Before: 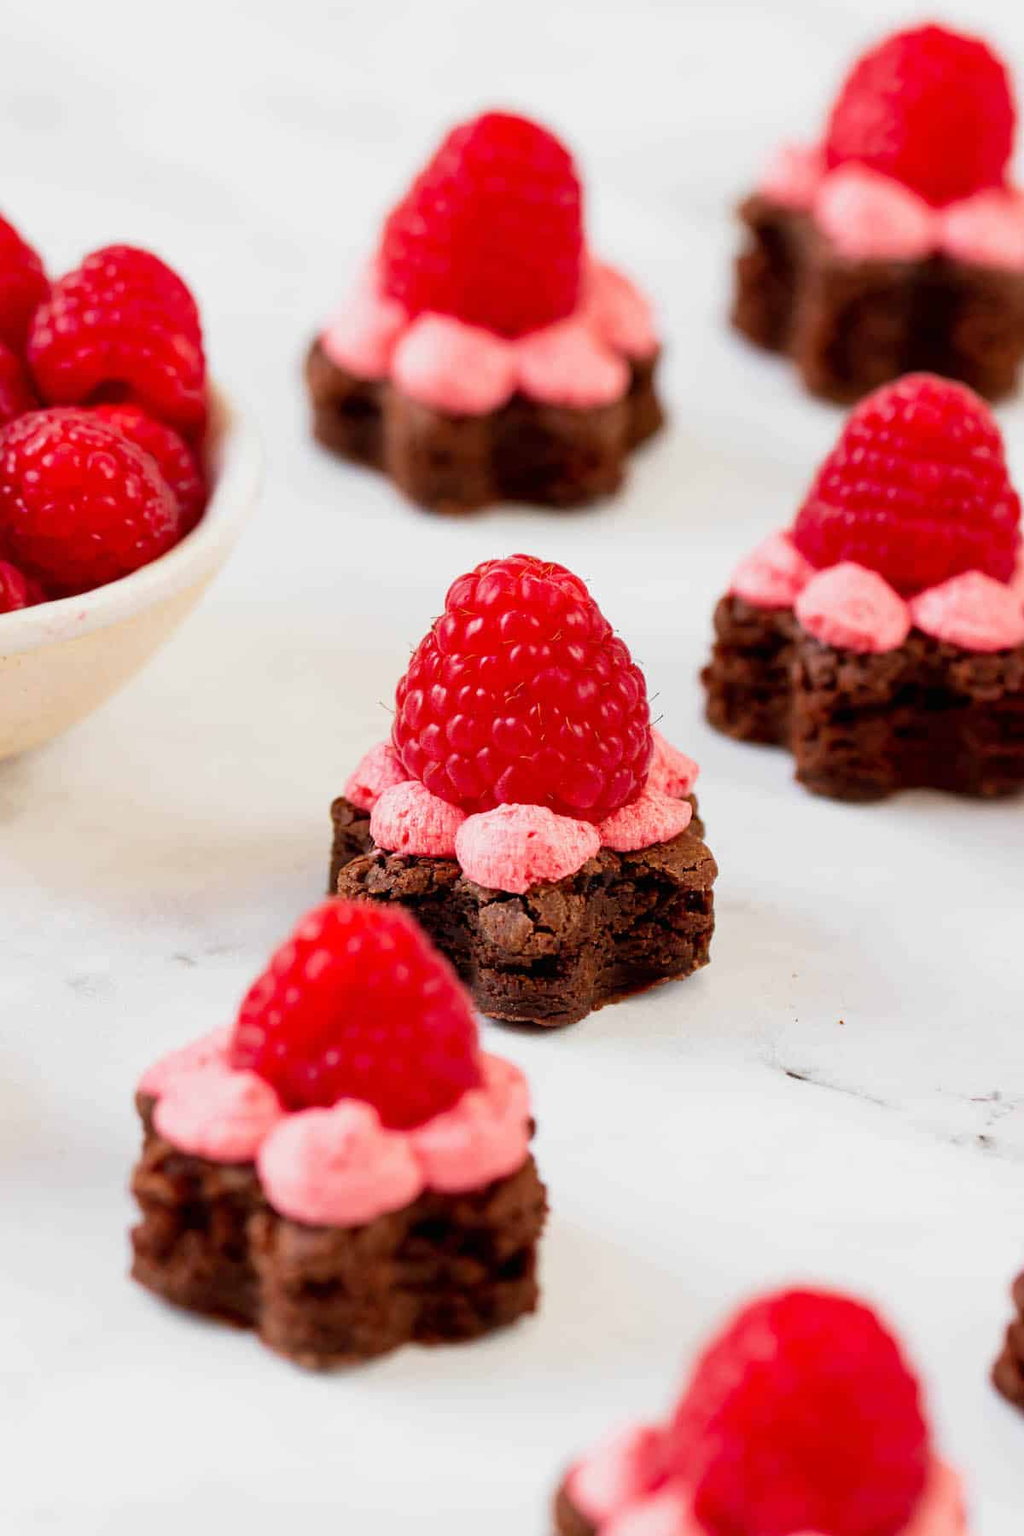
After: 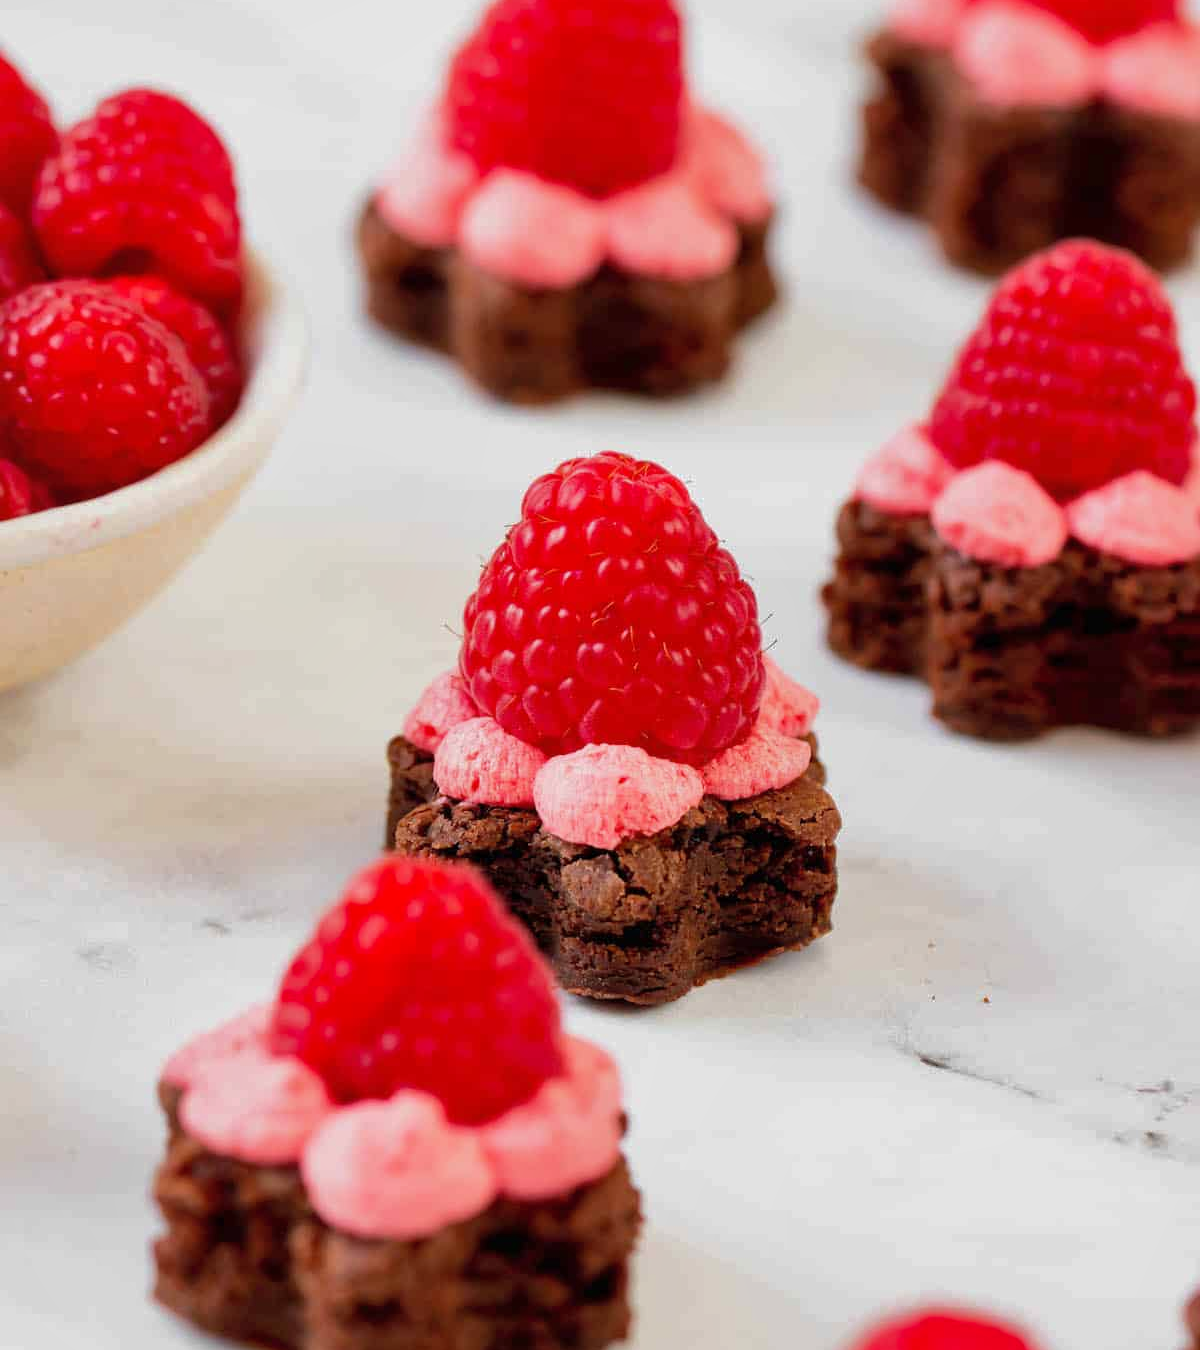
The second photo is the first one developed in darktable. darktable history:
levels: mode automatic
crop: top 11.038%, bottom 13.962%
shadows and highlights: shadows 30
